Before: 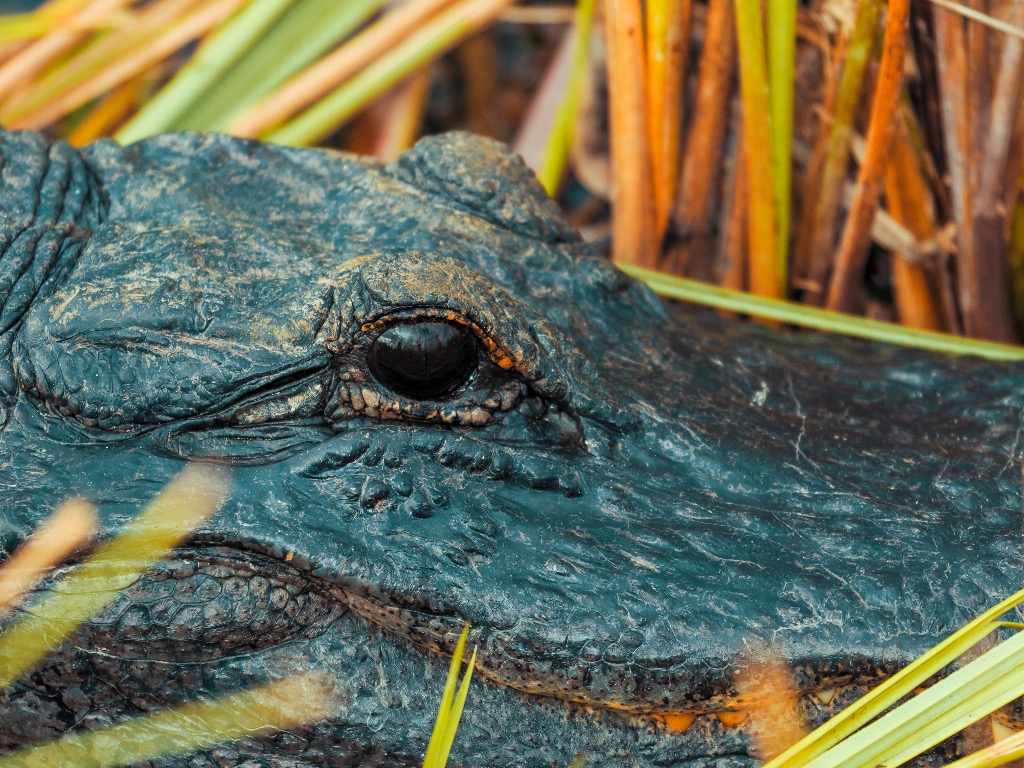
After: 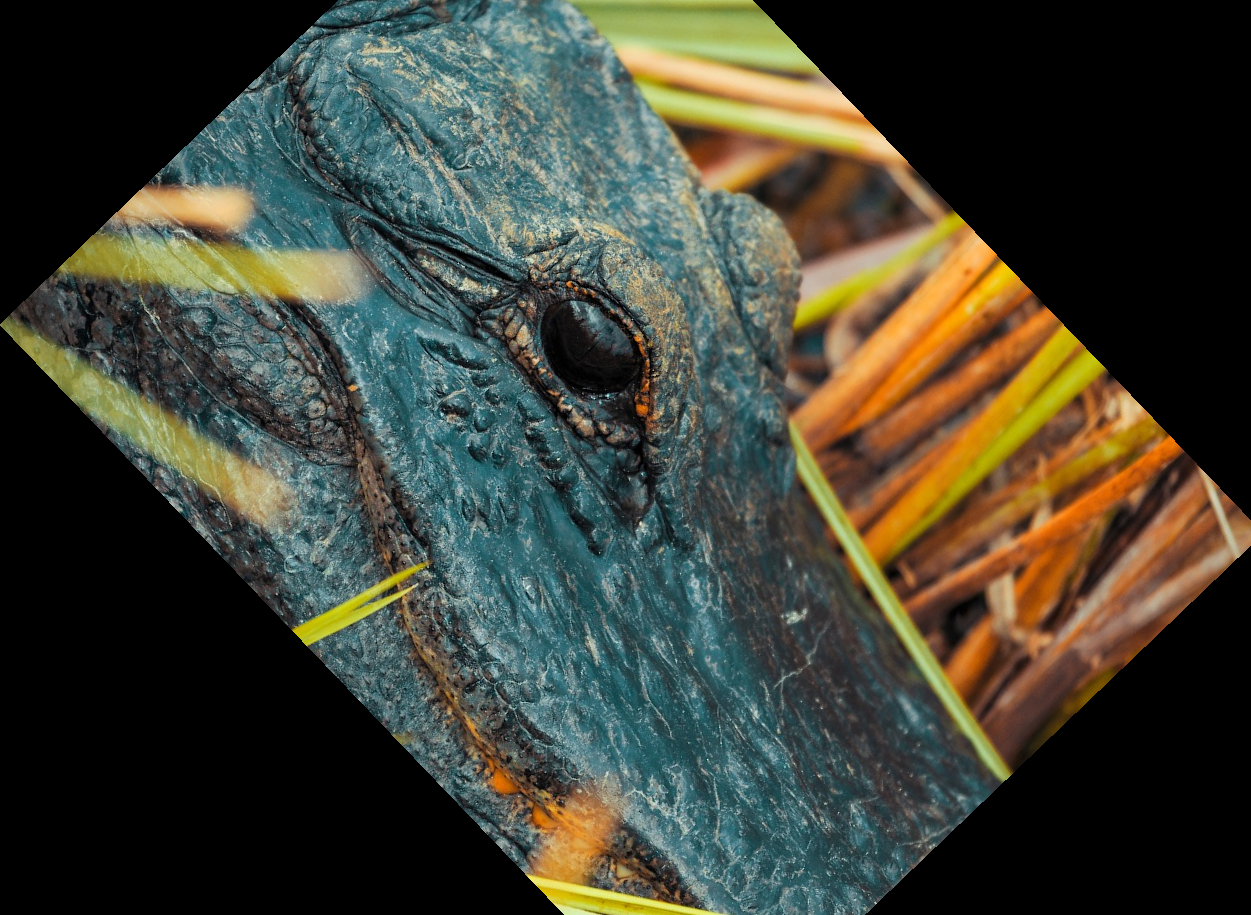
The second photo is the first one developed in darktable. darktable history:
crop and rotate: angle -46.26°, top 16.234%, right 0.912%, bottom 11.704%
vignetting: saturation 0, unbound false
